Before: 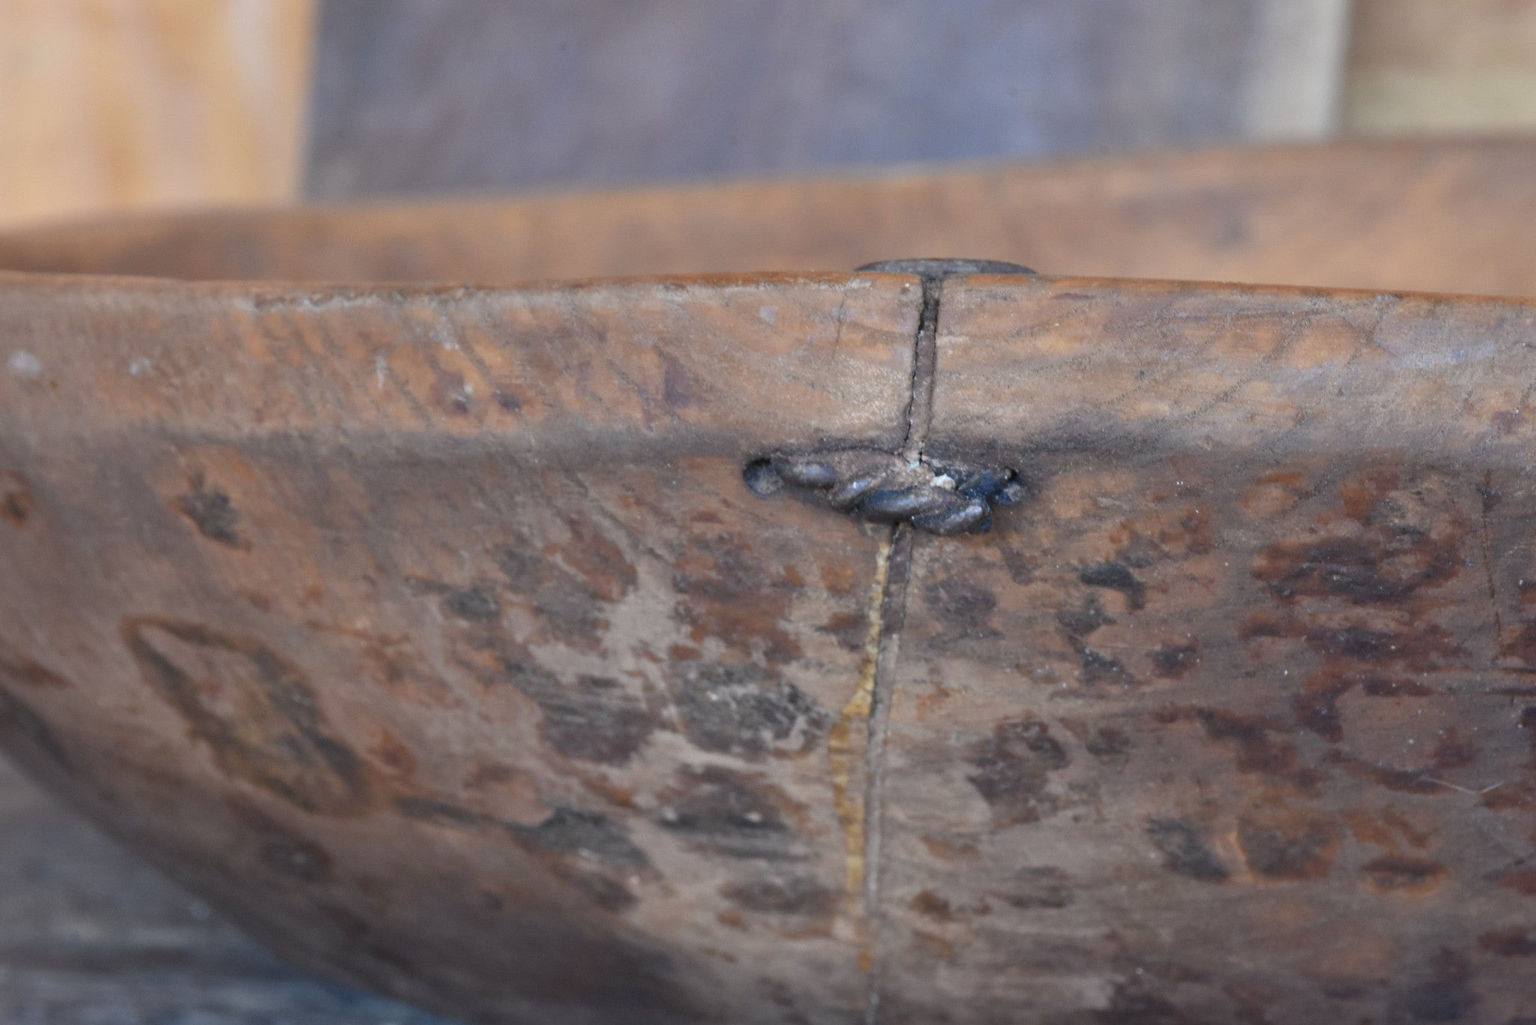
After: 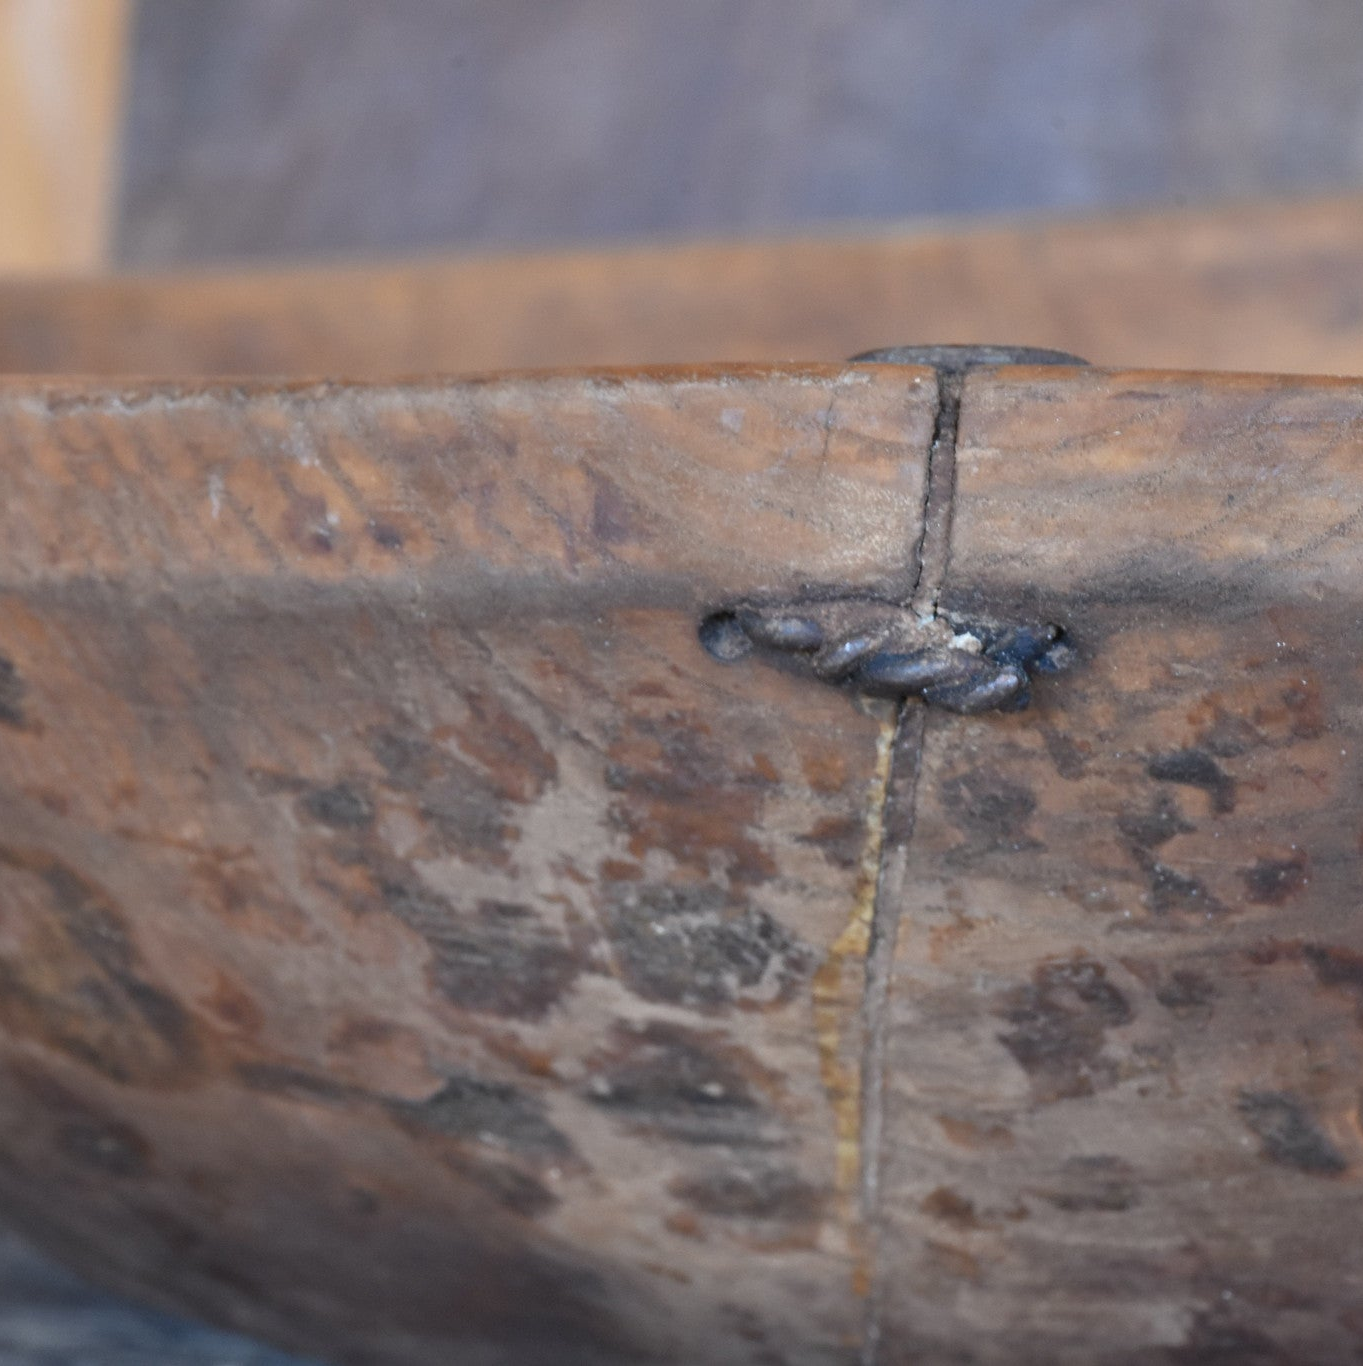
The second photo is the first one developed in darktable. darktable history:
crop and rotate: left 14.299%, right 19.132%
